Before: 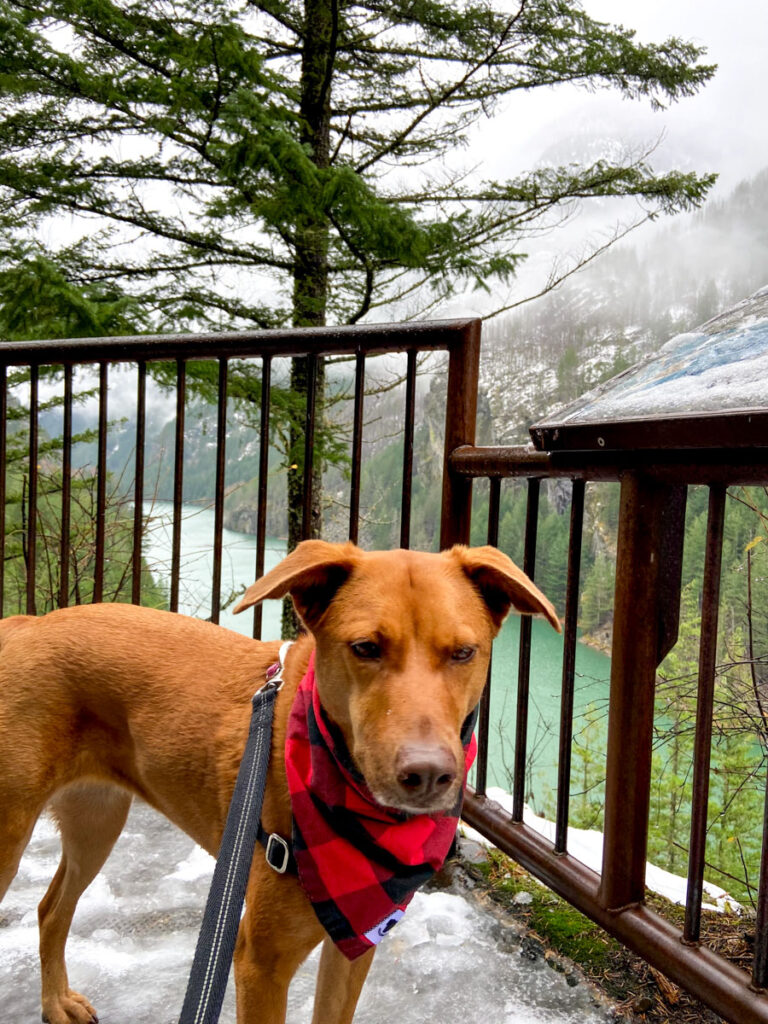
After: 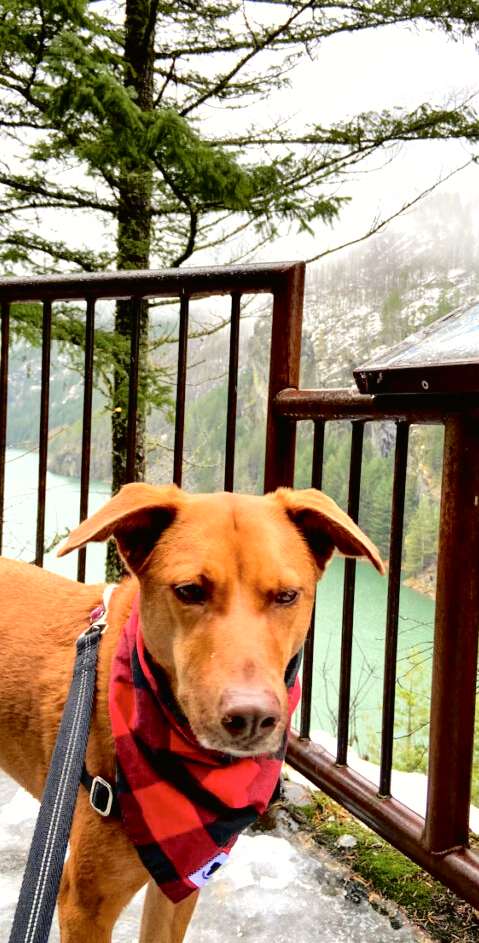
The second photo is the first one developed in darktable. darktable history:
tone curve: curves: ch0 [(0, 0.01) (0.058, 0.039) (0.159, 0.117) (0.282, 0.327) (0.45, 0.534) (0.676, 0.751) (0.89, 0.919) (1, 1)]; ch1 [(0, 0) (0.094, 0.081) (0.285, 0.299) (0.385, 0.403) (0.447, 0.455) (0.495, 0.496) (0.544, 0.552) (0.589, 0.612) (0.722, 0.728) (1, 1)]; ch2 [(0, 0) (0.257, 0.217) (0.43, 0.421) (0.498, 0.507) (0.531, 0.544) (0.56, 0.579) (0.625, 0.642) (1, 1)], color space Lab, independent channels, preserve colors none
crop and rotate: left 22.918%, top 5.629%, right 14.711%, bottom 2.247%
exposure: black level correction 0, exposure 0.4 EV, compensate exposure bias true, compensate highlight preservation false
shadows and highlights: low approximation 0.01, soften with gaussian
